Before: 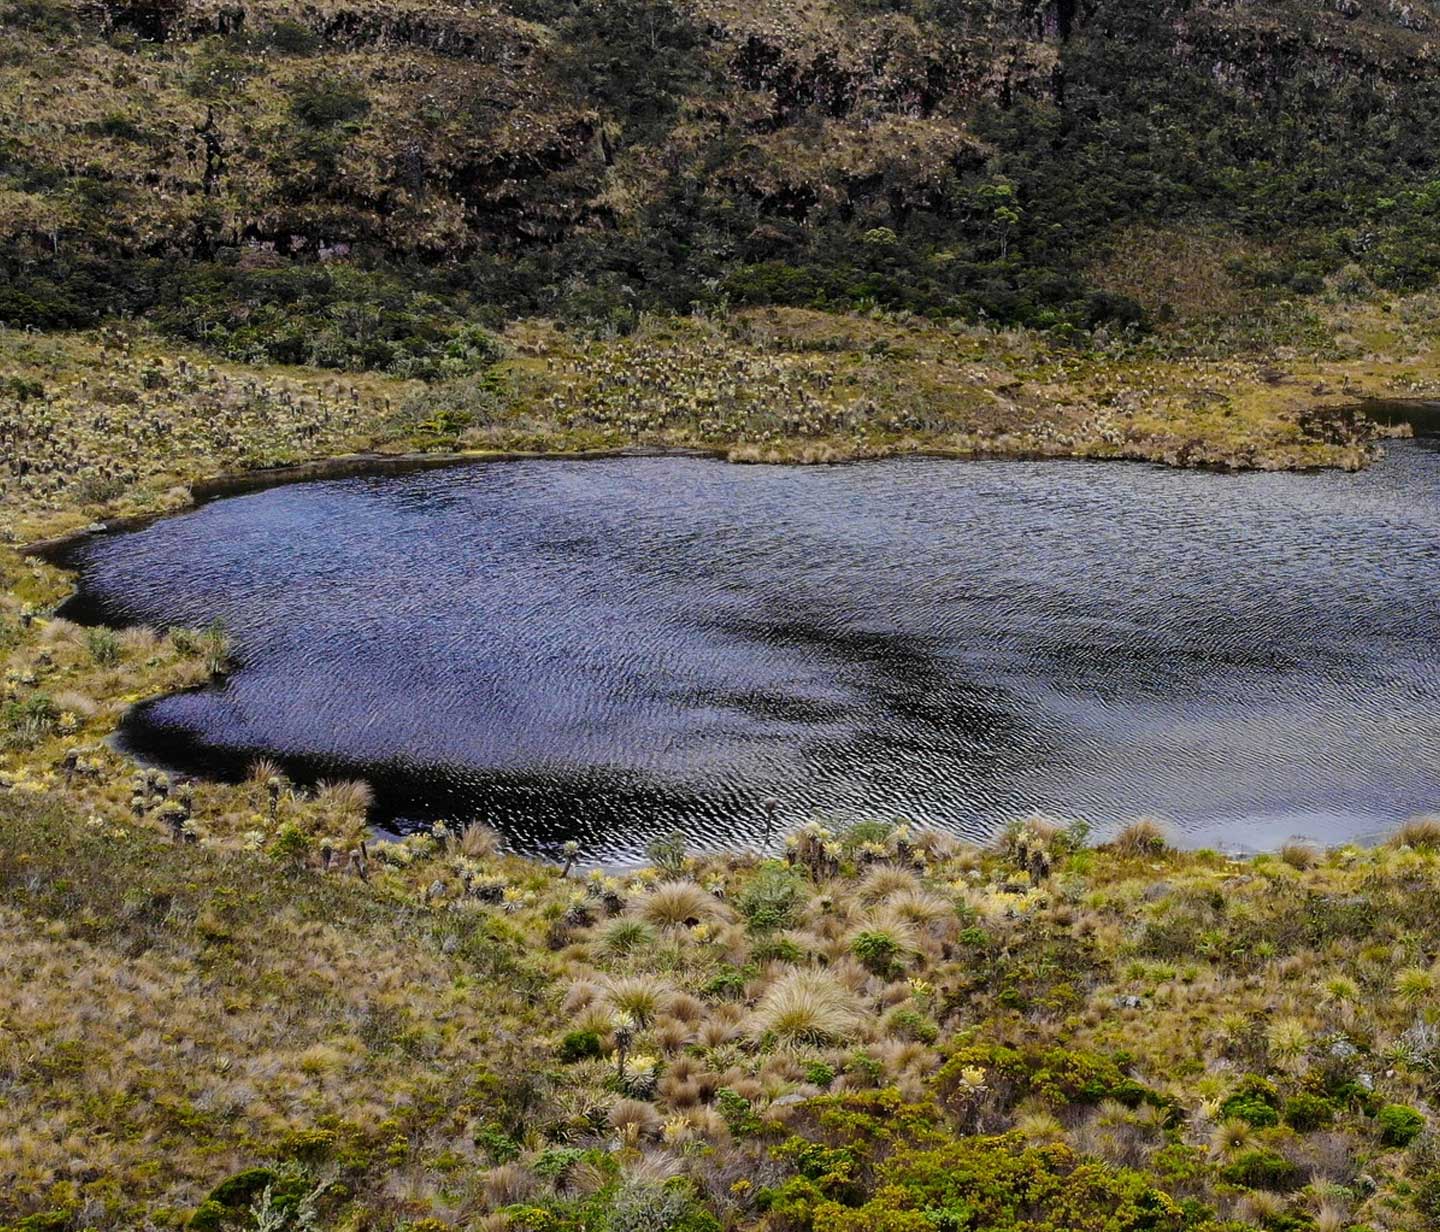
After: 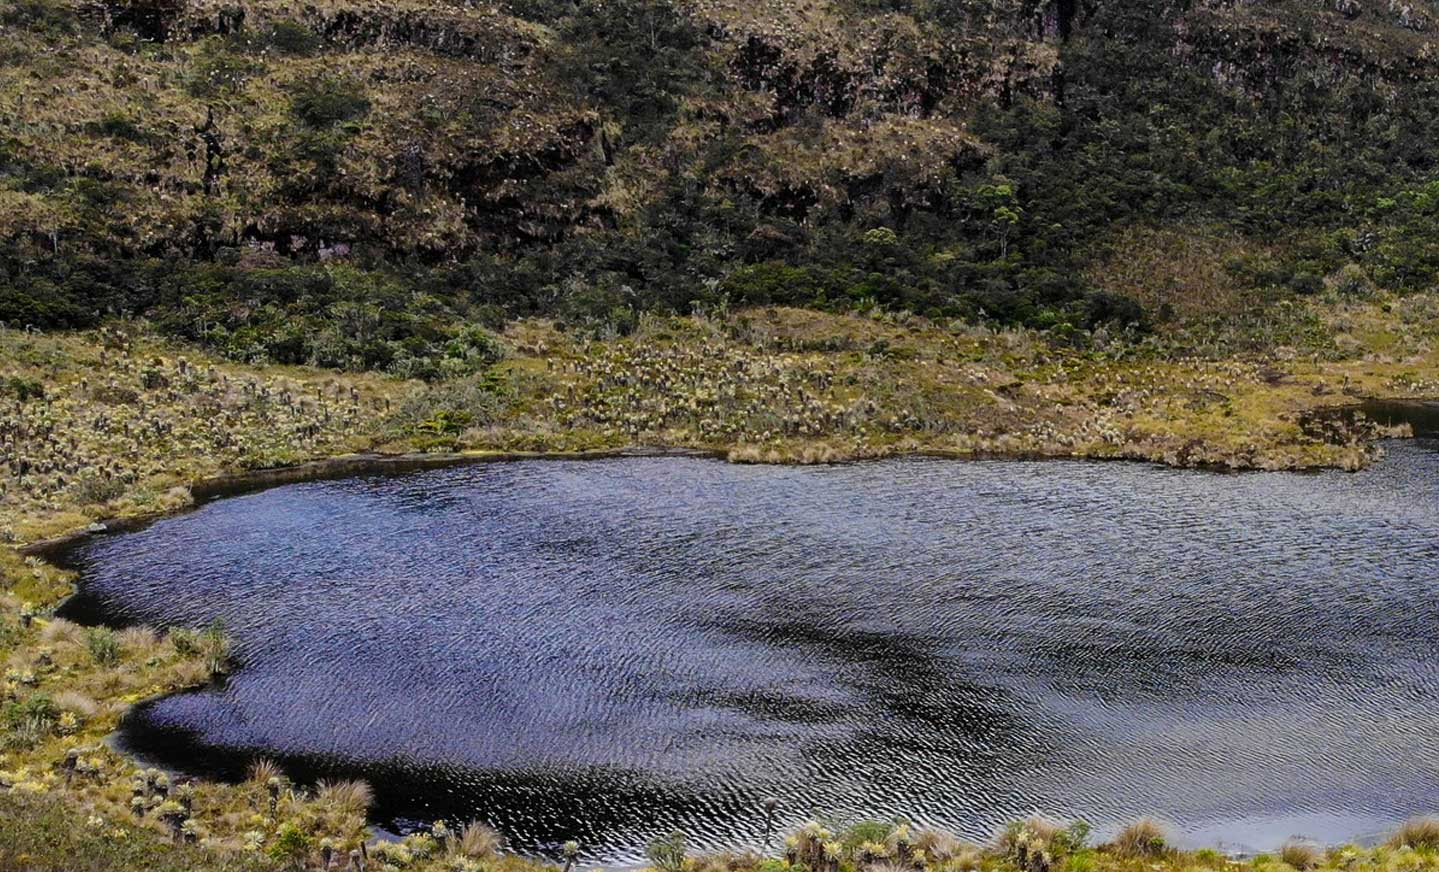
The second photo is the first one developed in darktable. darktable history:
crop: right 0.001%, bottom 29.142%
